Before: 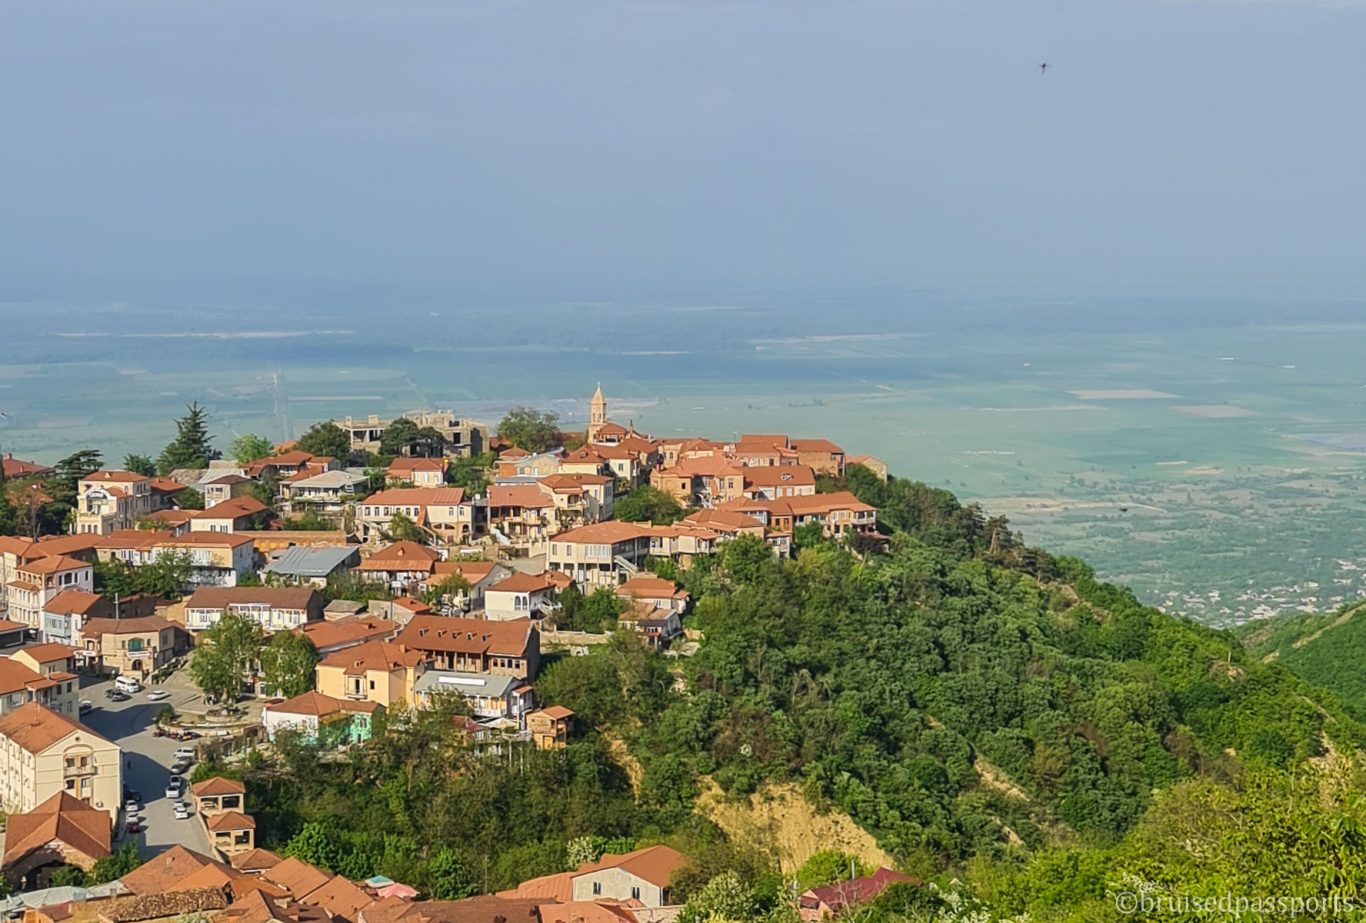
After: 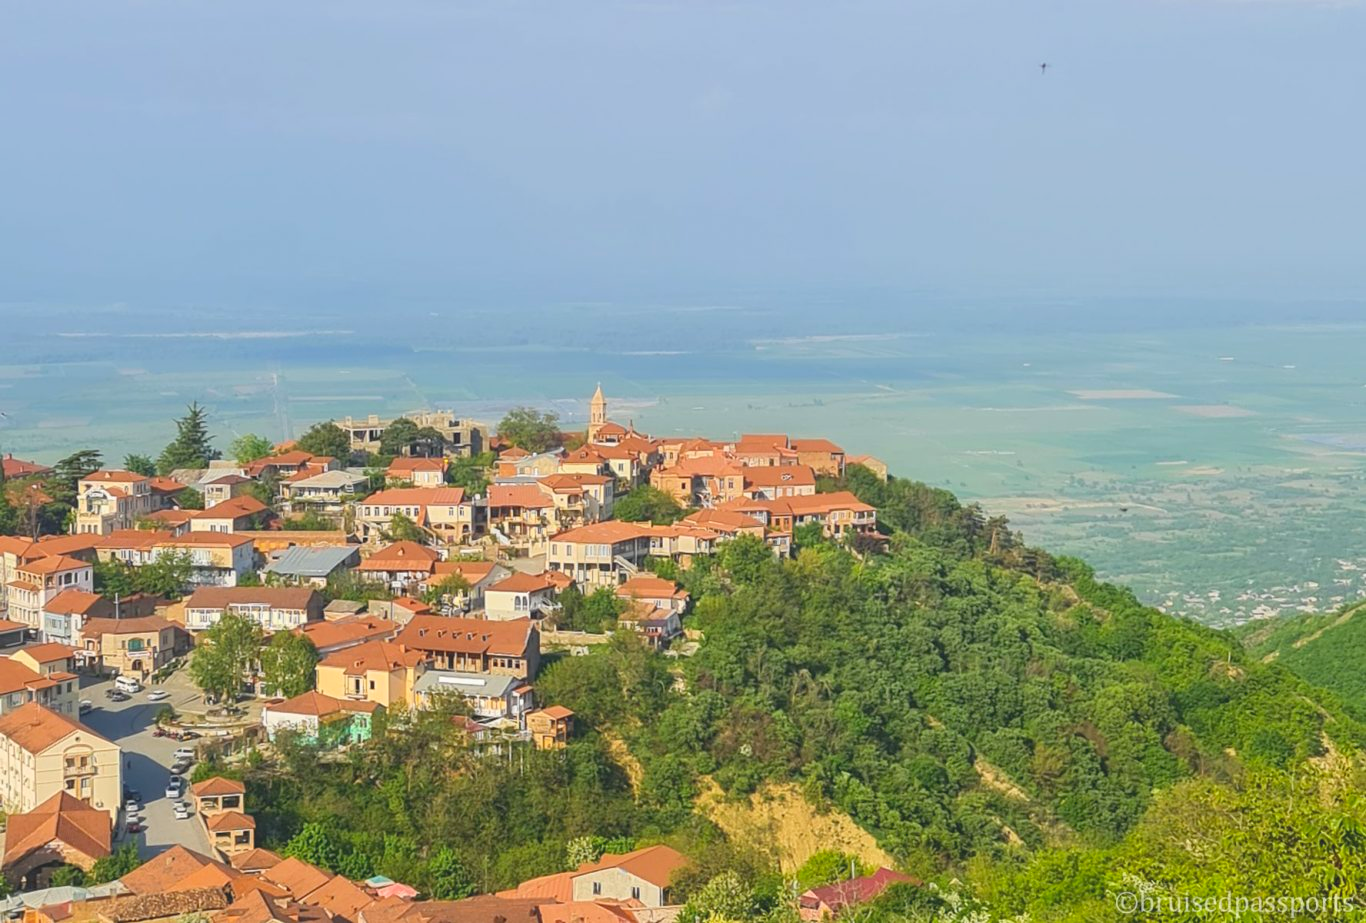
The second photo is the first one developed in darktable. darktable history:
exposure: black level correction 0.001, exposure 0.675 EV, compensate highlight preservation false
contrast brightness saturation: contrast -0.28
